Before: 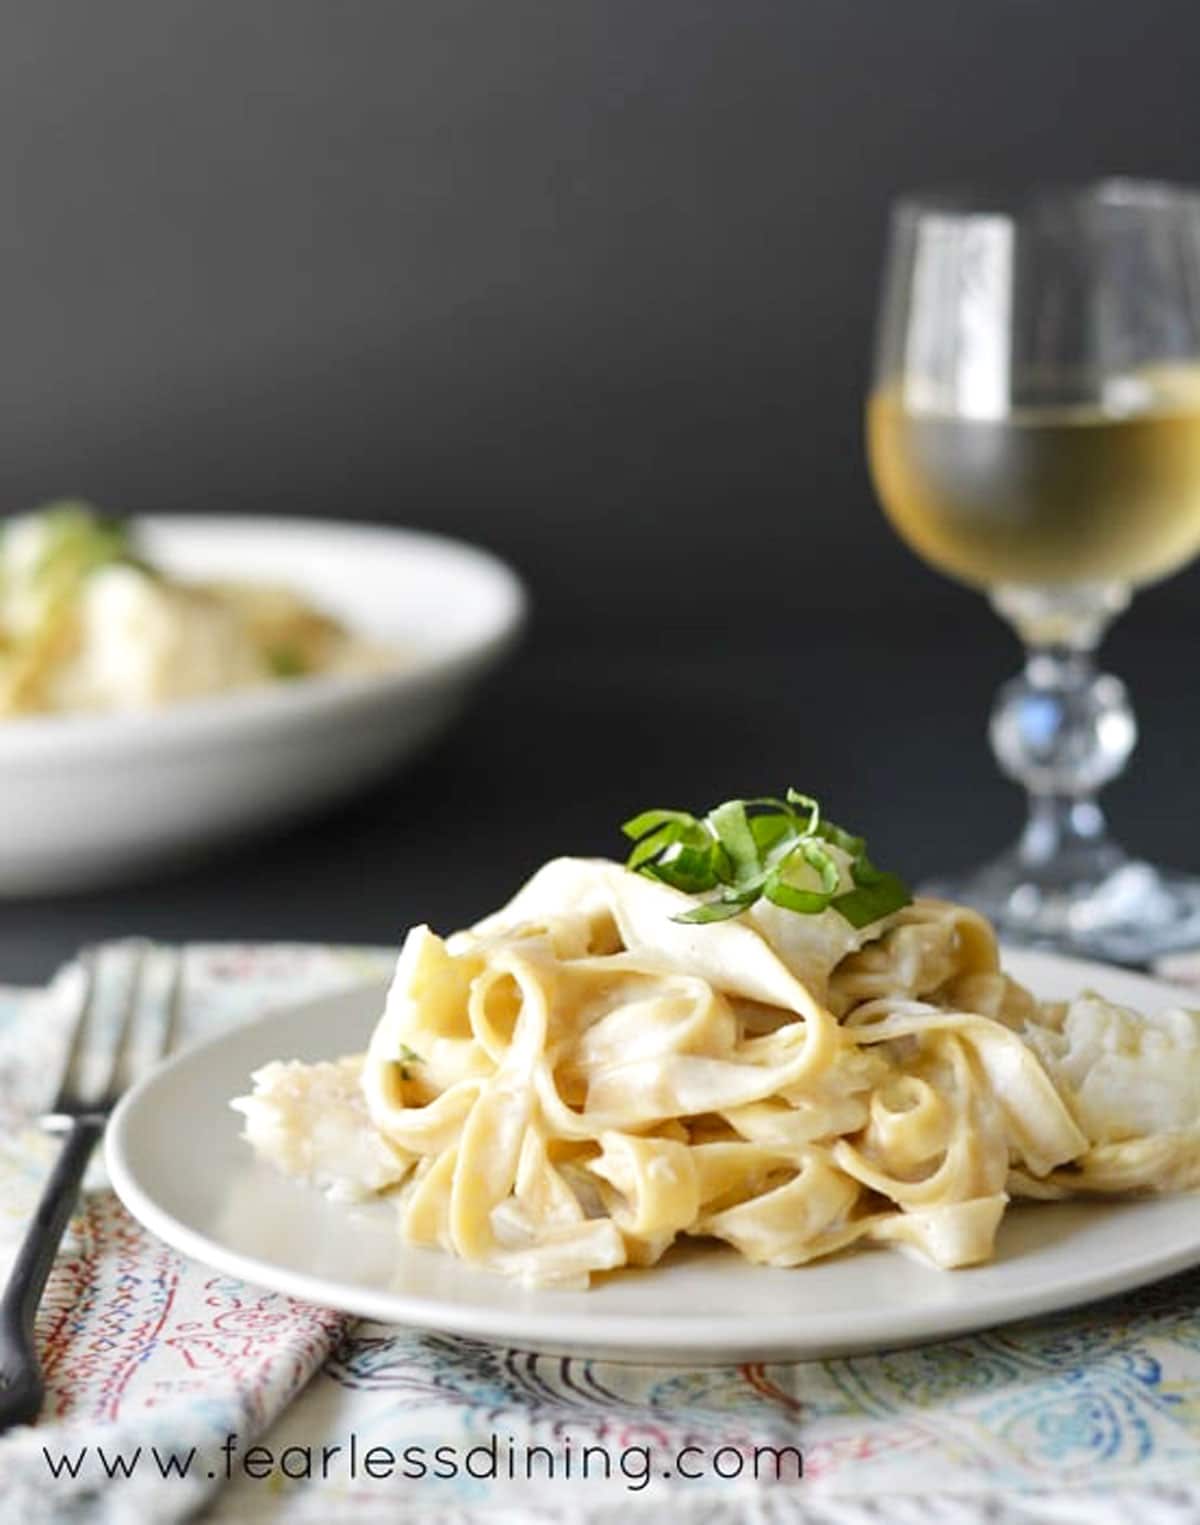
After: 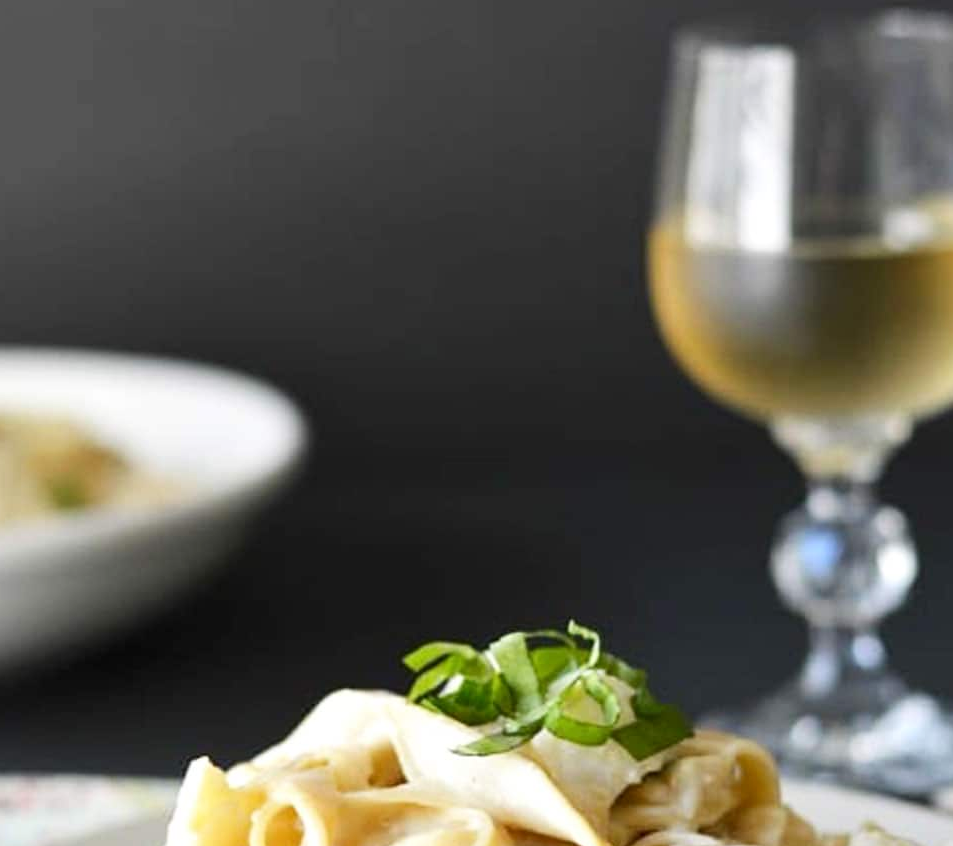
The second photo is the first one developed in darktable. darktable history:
contrast brightness saturation: contrast 0.105, brightness 0.016, saturation 0.02
crop: left 18.304%, top 11.068%, right 2.218%, bottom 33.418%
